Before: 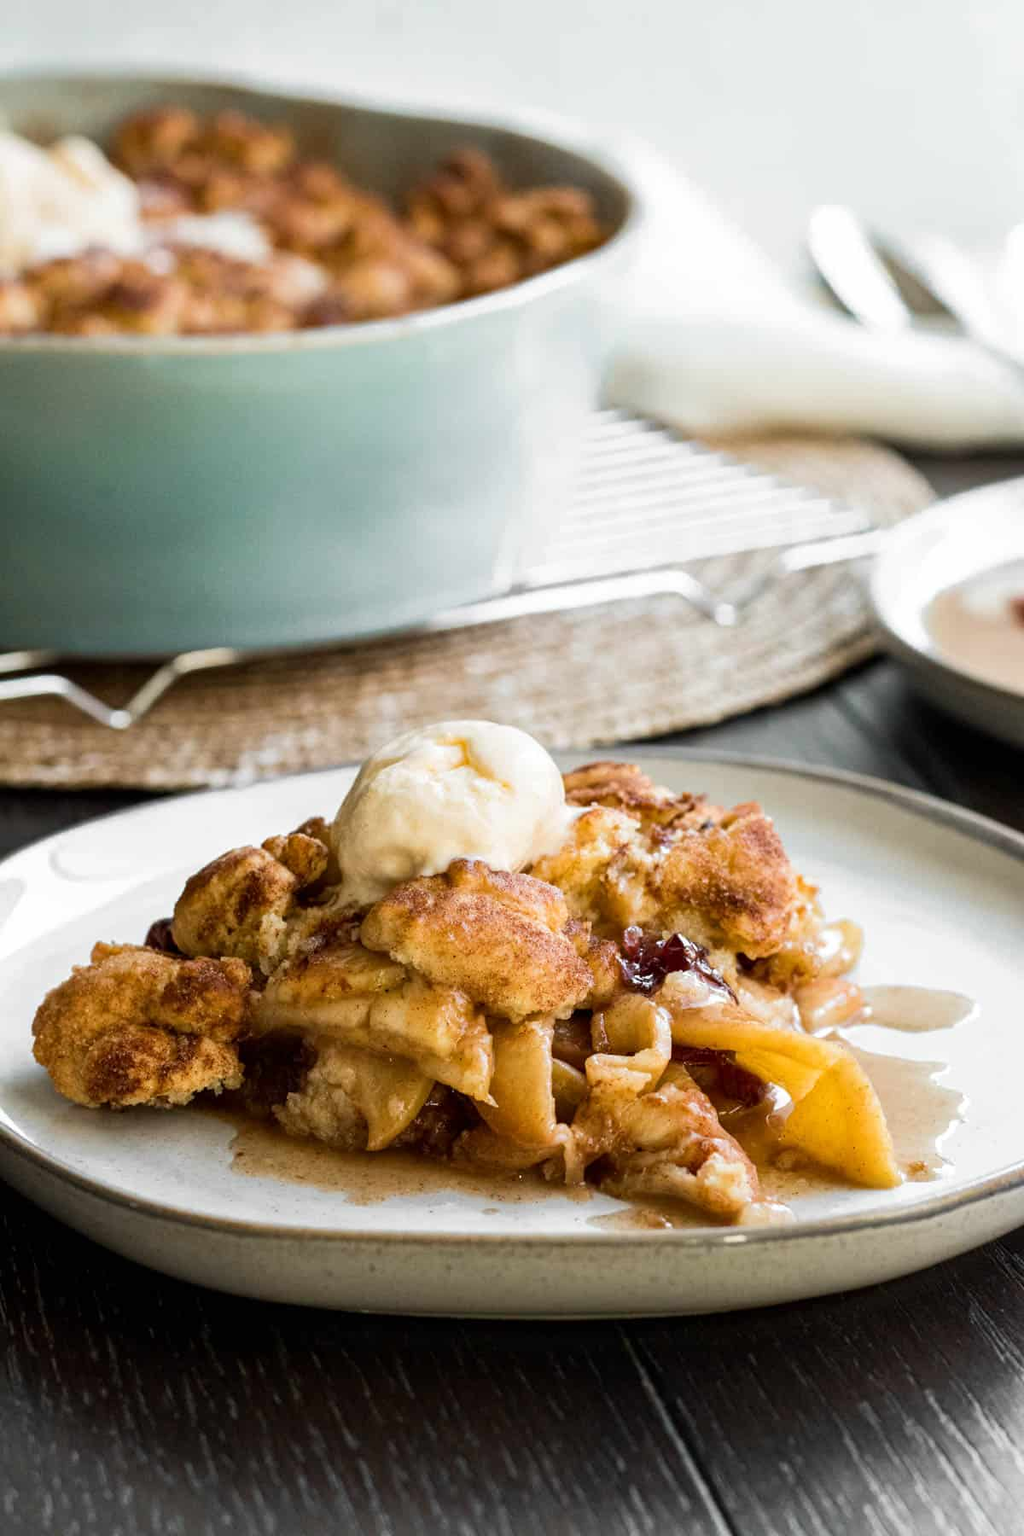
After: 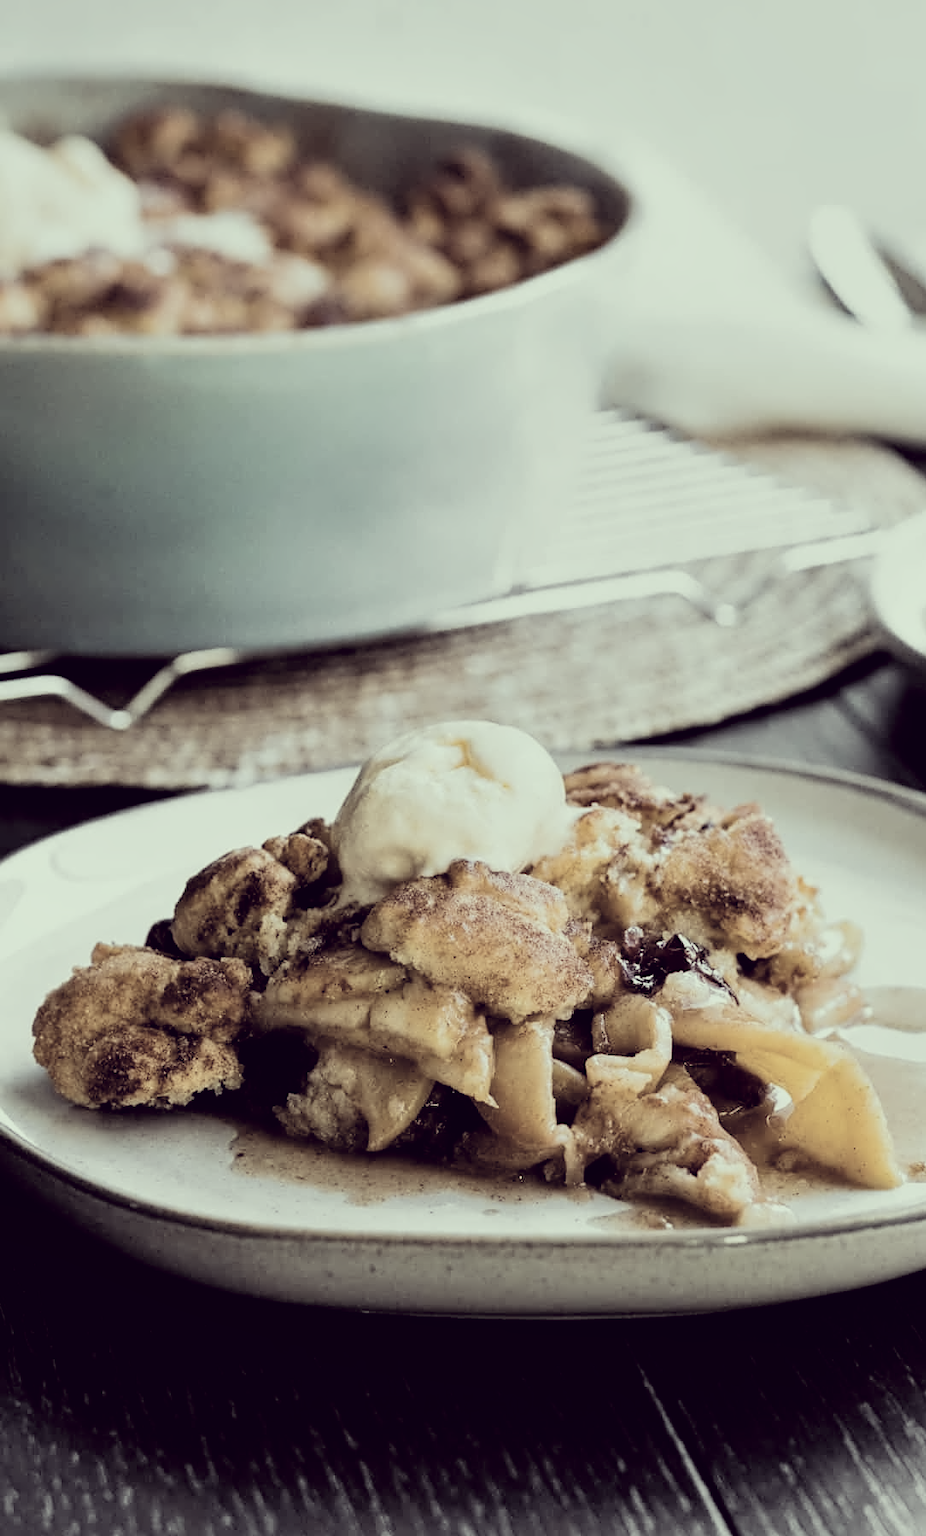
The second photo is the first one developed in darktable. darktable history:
color correction: highlights a* -20.17, highlights b* 20.27, shadows a* 20.03, shadows b* -20.46, saturation 0.43
crop: right 9.509%, bottom 0.031%
filmic rgb: black relative exposure -5 EV, hardness 2.88, contrast 1.3, highlights saturation mix -30%
shadows and highlights: shadows 35, highlights -35, soften with gaussian
contrast equalizer: y [[0.5 ×4, 0.524, 0.59], [0.5 ×6], [0.5 ×6], [0, 0, 0, 0.01, 0.045, 0.012], [0, 0, 0, 0.044, 0.195, 0.131]]
